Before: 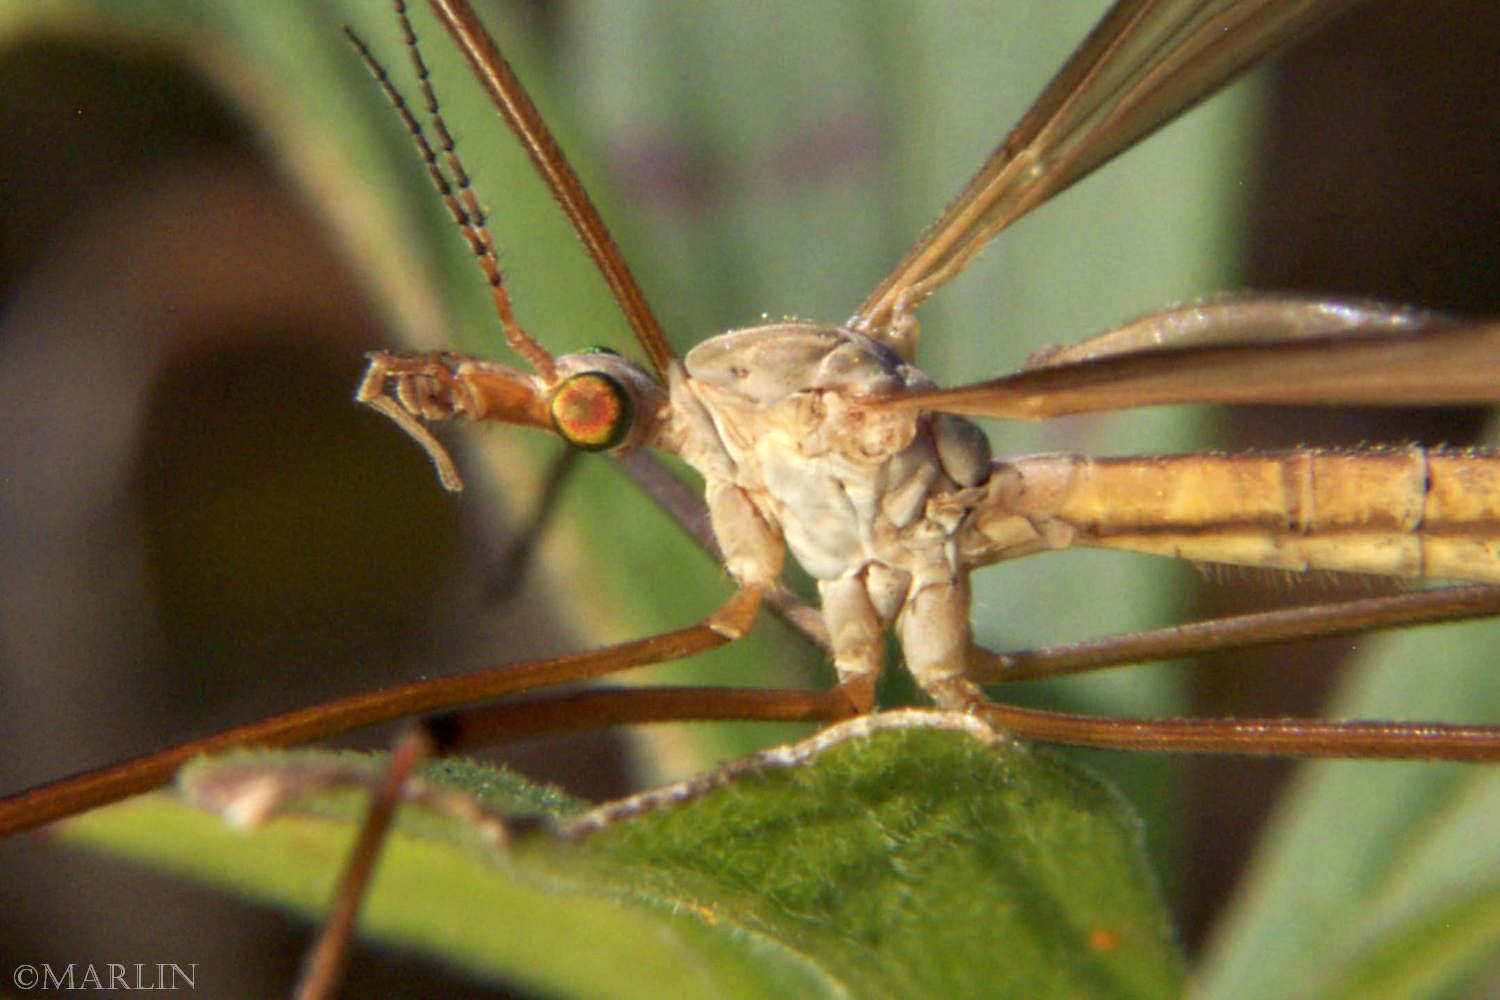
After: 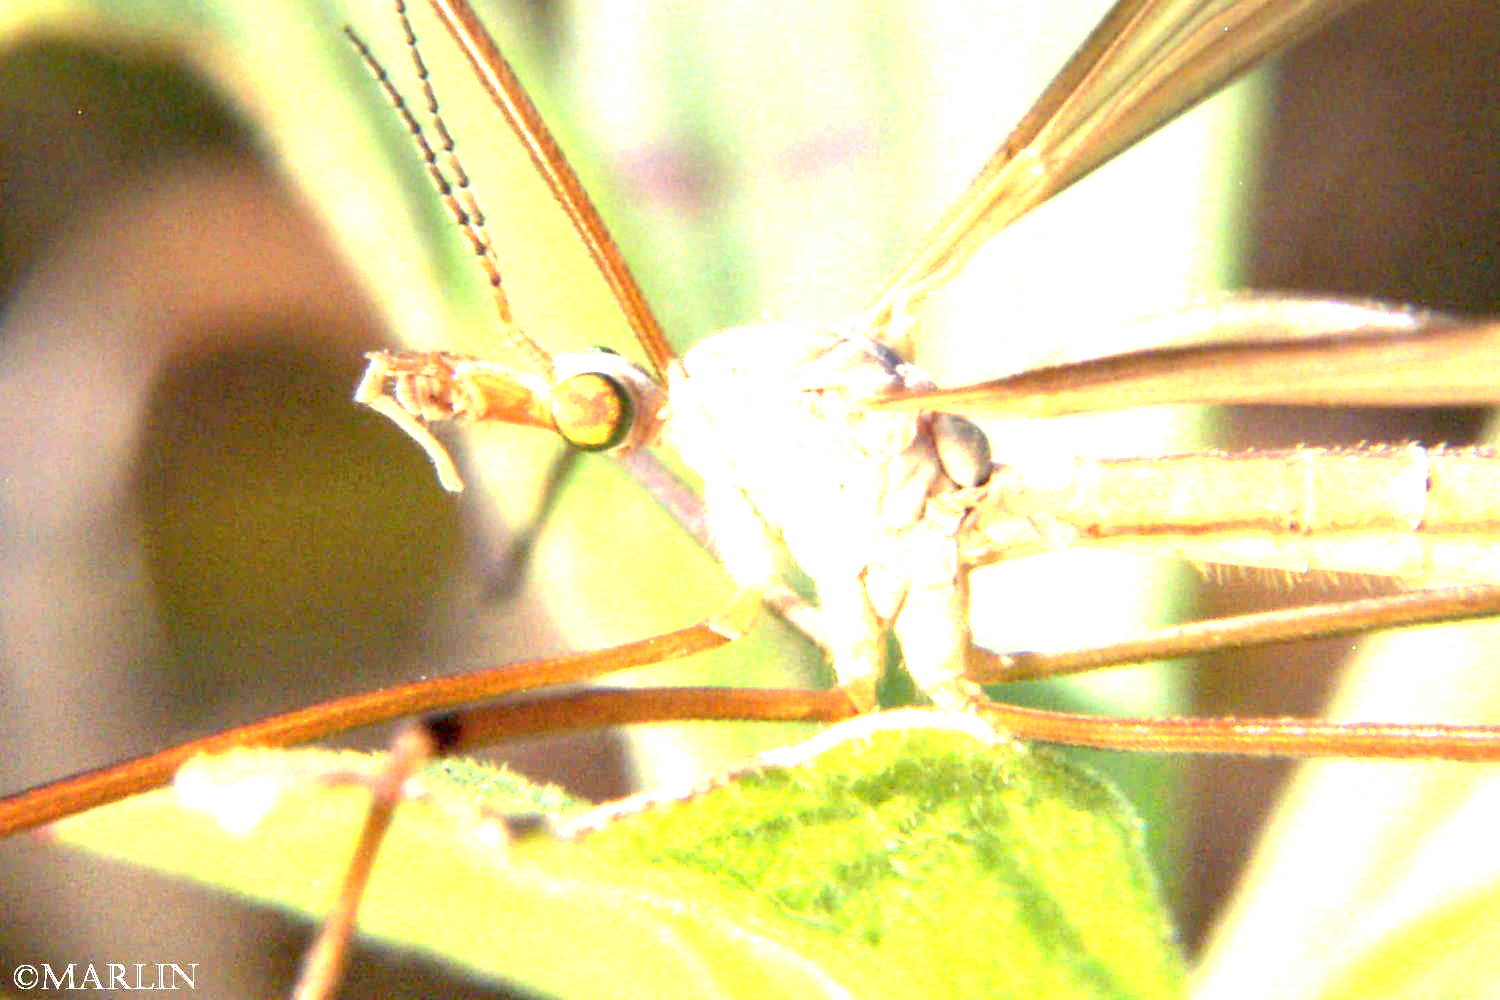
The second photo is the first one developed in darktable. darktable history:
exposure: exposure 3 EV, compensate highlight preservation false
graduated density: on, module defaults
